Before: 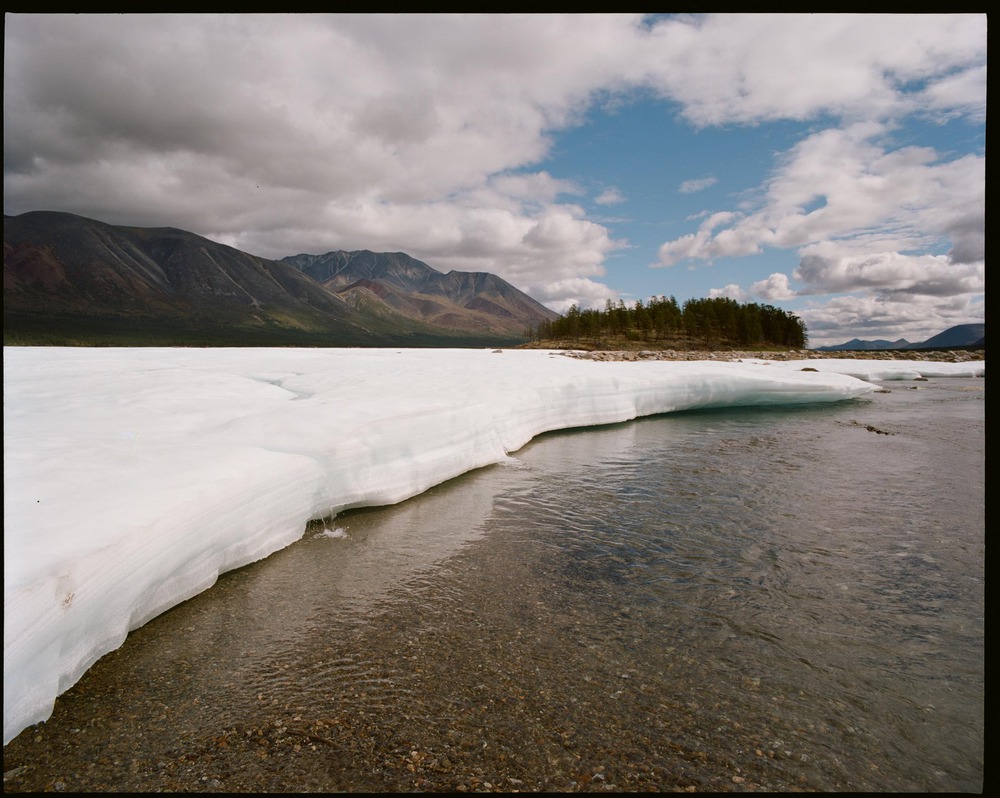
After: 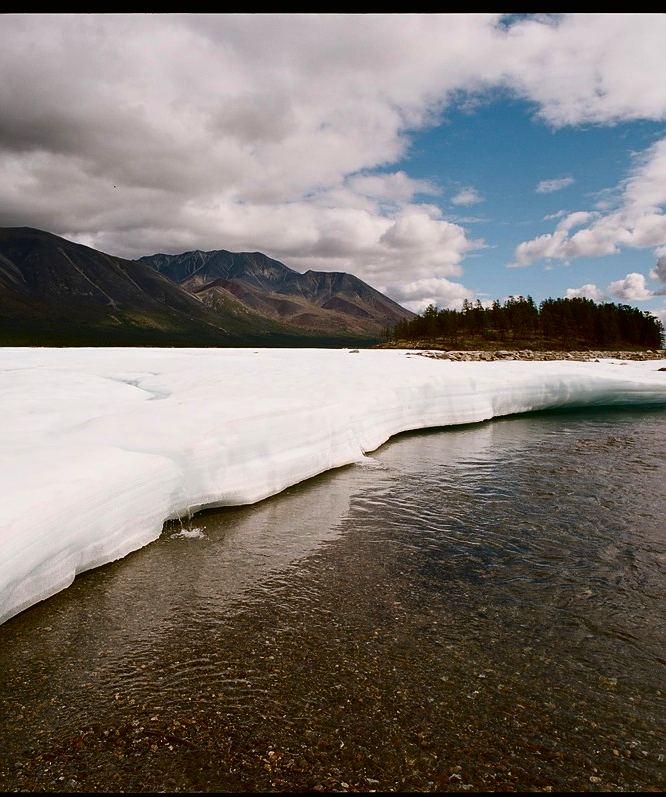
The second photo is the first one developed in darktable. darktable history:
contrast brightness saturation: contrast 0.215, brightness -0.107, saturation 0.21
crop and rotate: left 14.397%, right 18.97%
sharpen: radius 0.975, amount 0.604
